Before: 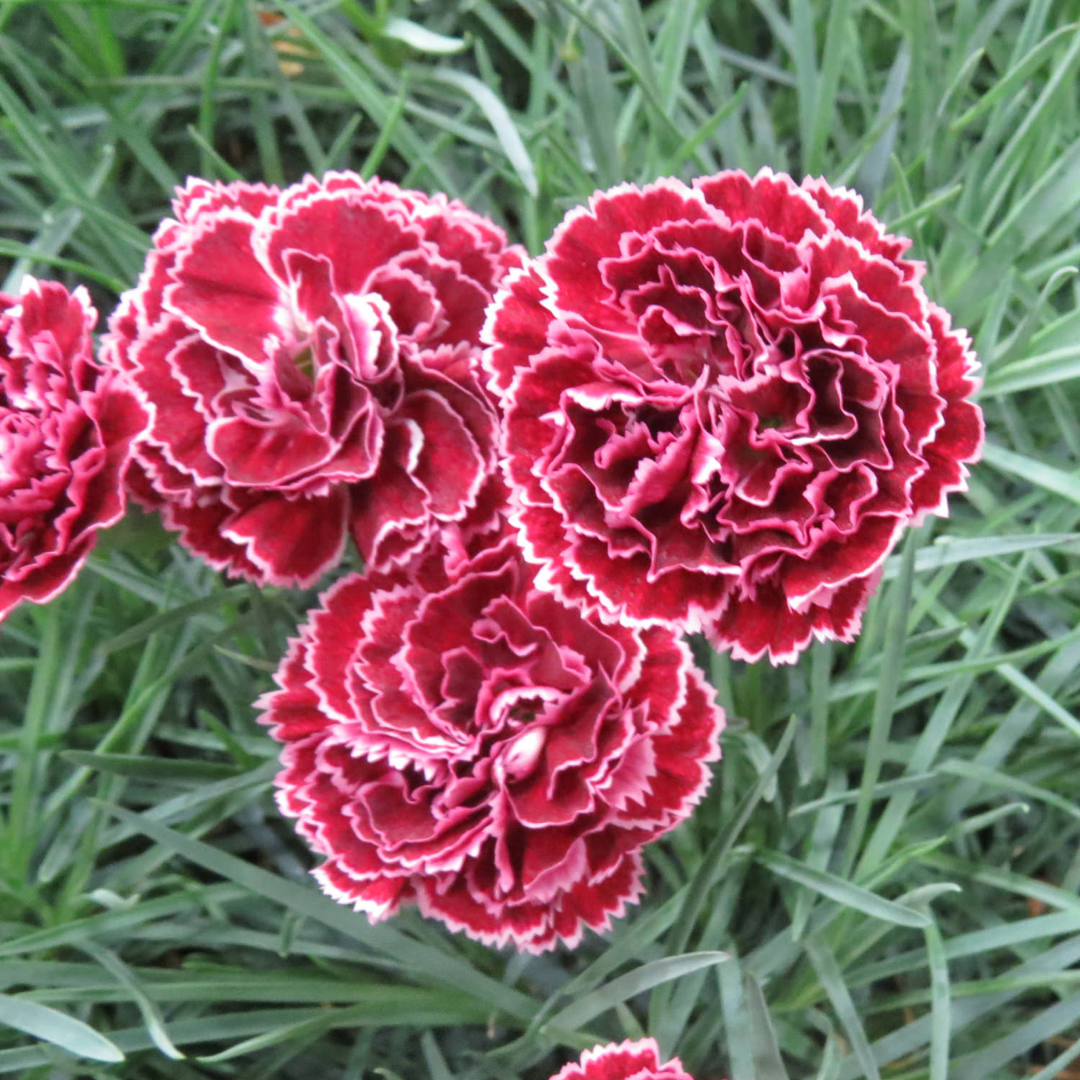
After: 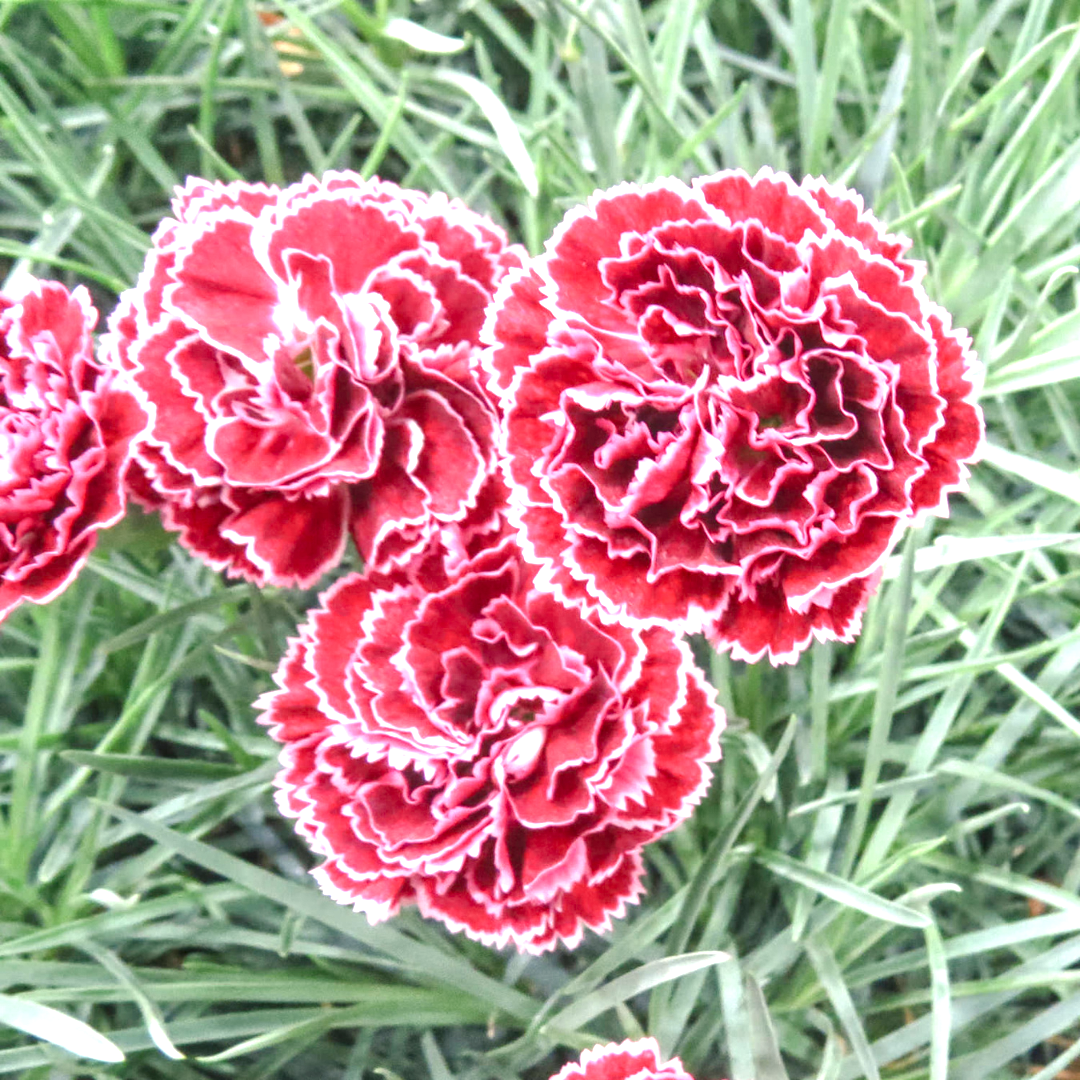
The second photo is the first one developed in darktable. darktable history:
local contrast: on, module defaults
color balance rgb: shadows lift › chroma 2%, shadows lift › hue 250°, power › hue 326.4°, highlights gain › chroma 2%, highlights gain › hue 64.8°, global offset › luminance 0.5%, global offset › hue 58.8°, perceptual saturation grading › highlights -25%, perceptual saturation grading › shadows 30%, global vibrance 15%
exposure: black level correction 0, exposure 1.1 EV, compensate exposure bias true, compensate highlight preservation false
